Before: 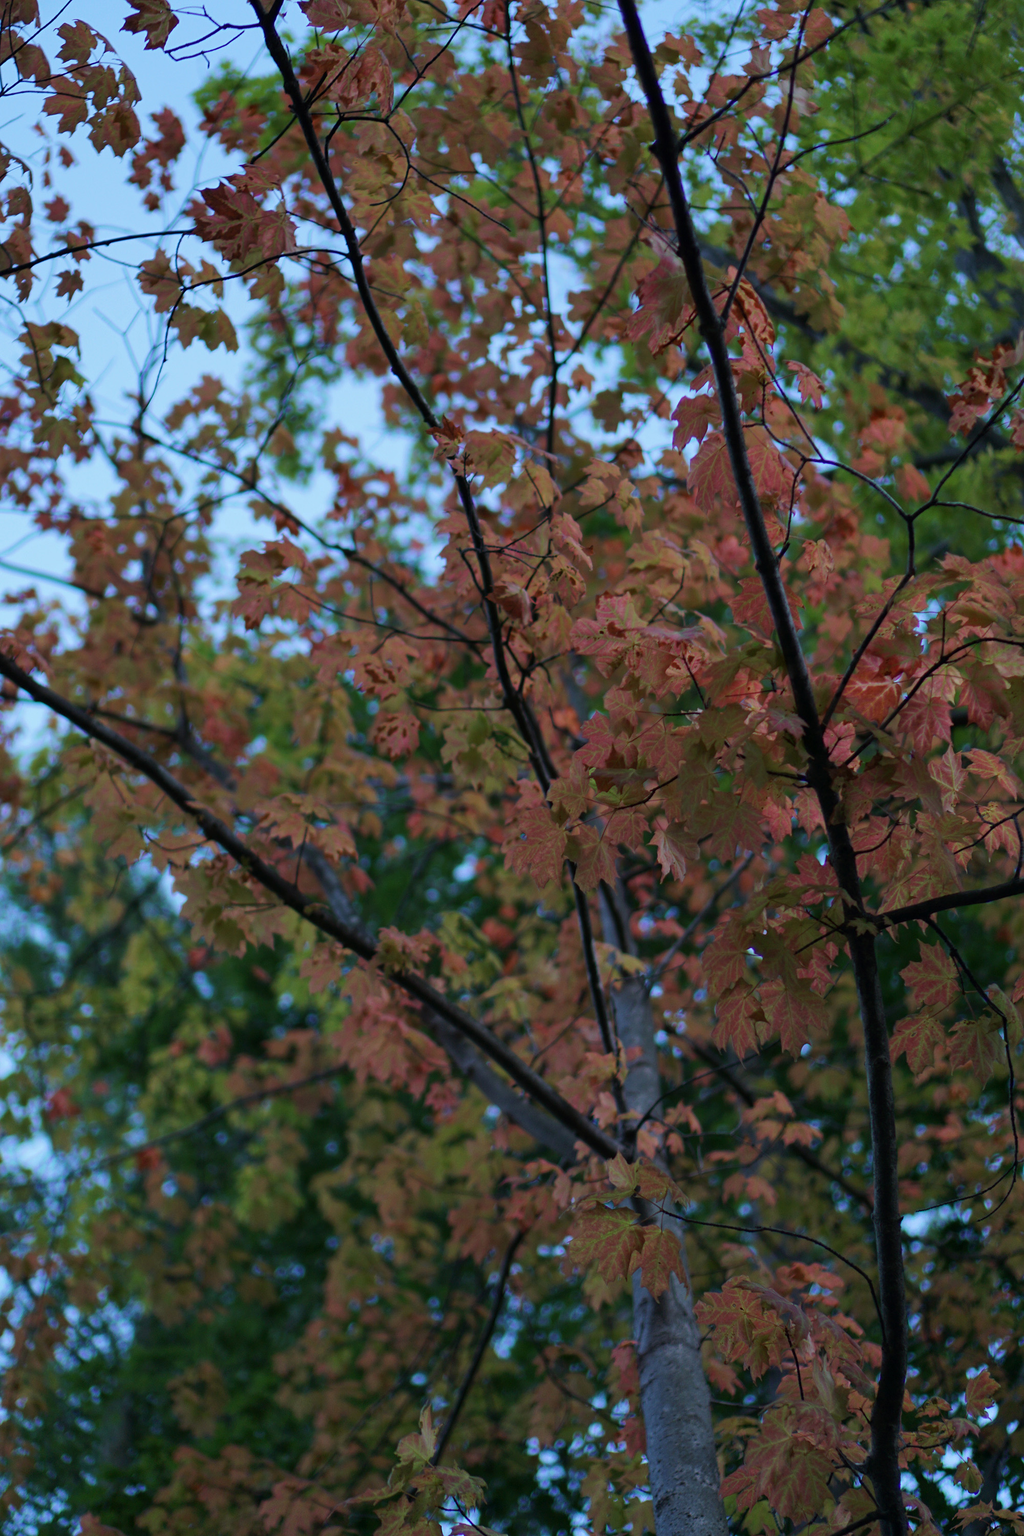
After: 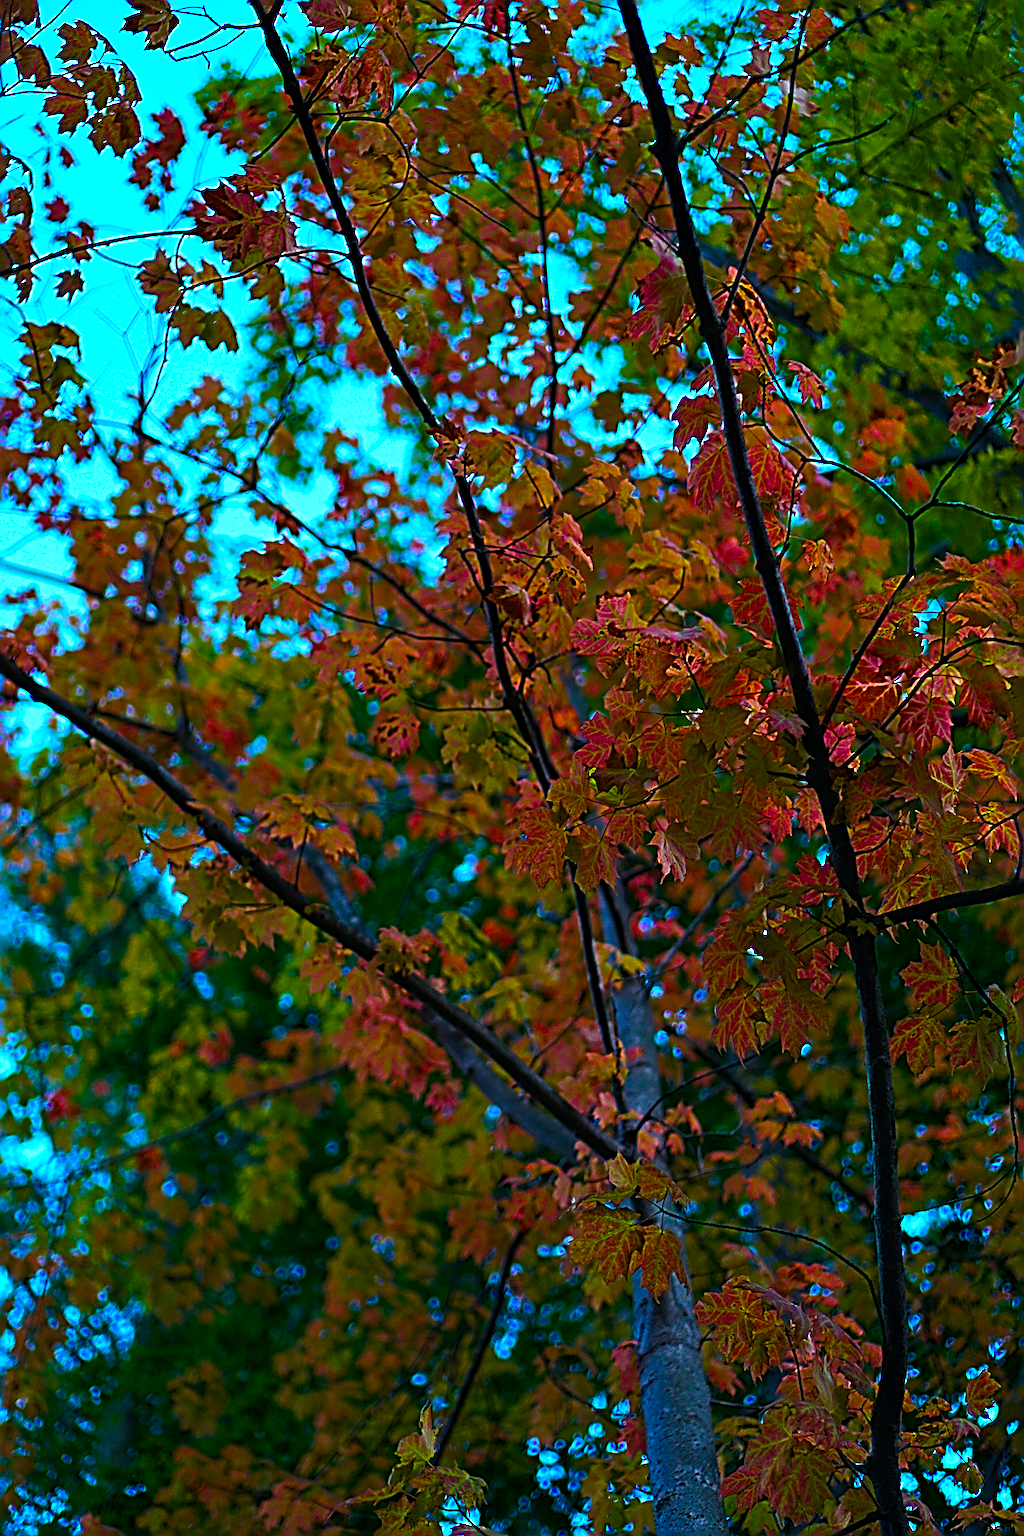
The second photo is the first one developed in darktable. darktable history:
sharpen: radius 4.001, amount 2
color balance rgb: linear chroma grading › shadows -40%, linear chroma grading › highlights 40%, linear chroma grading › global chroma 45%, linear chroma grading › mid-tones -30%, perceptual saturation grading › global saturation 55%, perceptual saturation grading › highlights -50%, perceptual saturation grading › mid-tones 40%, perceptual saturation grading › shadows 30%, perceptual brilliance grading › global brilliance 20%, perceptual brilliance grading › shadows -40%, global vibrance 35%
